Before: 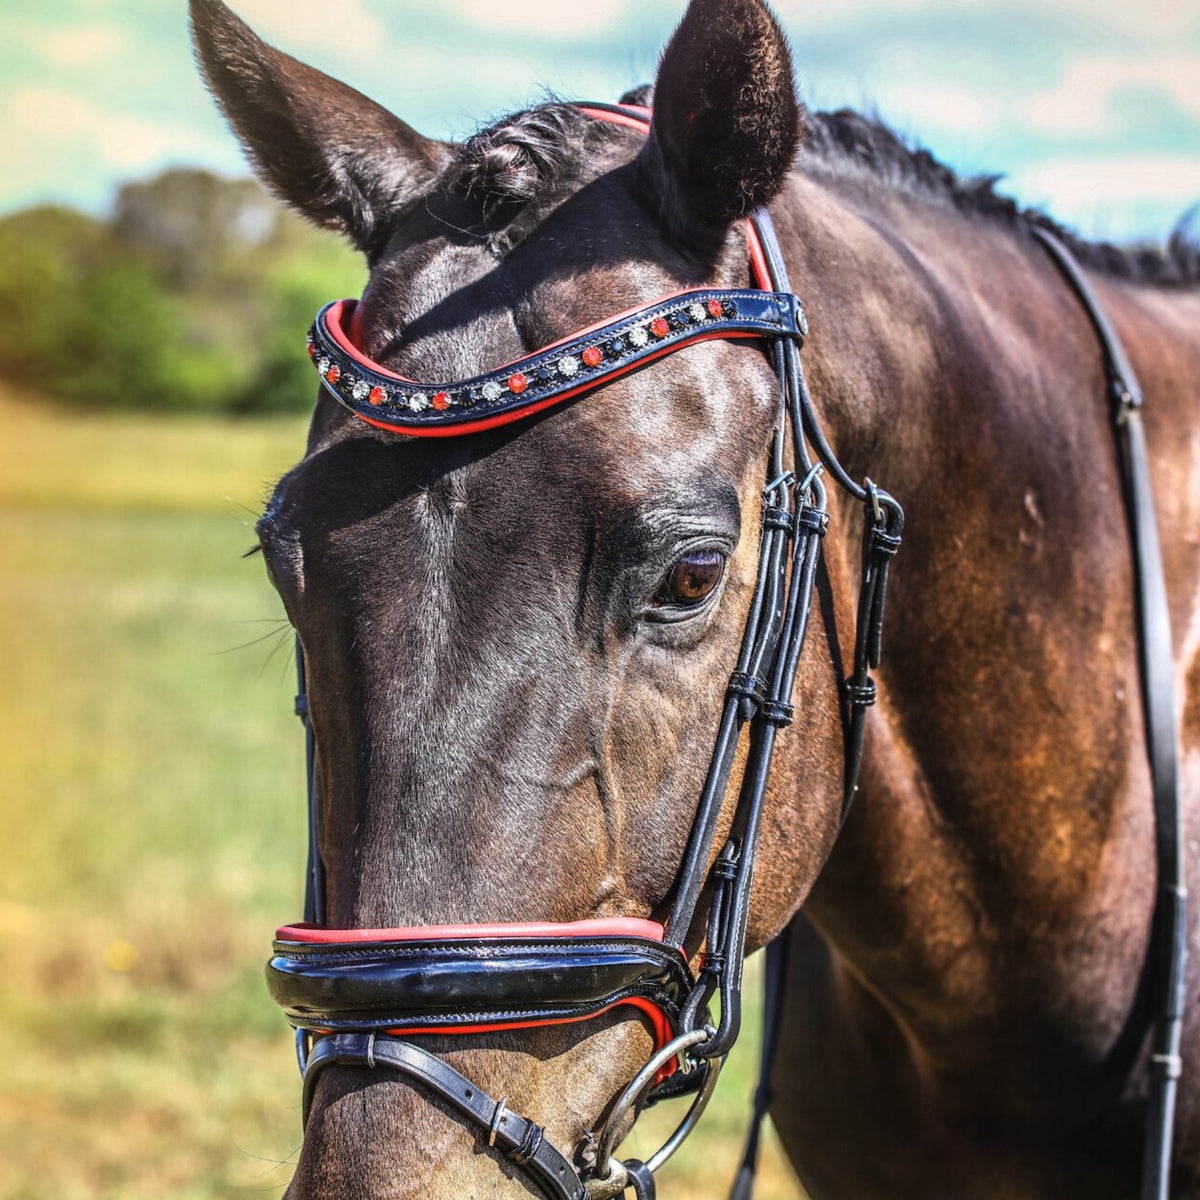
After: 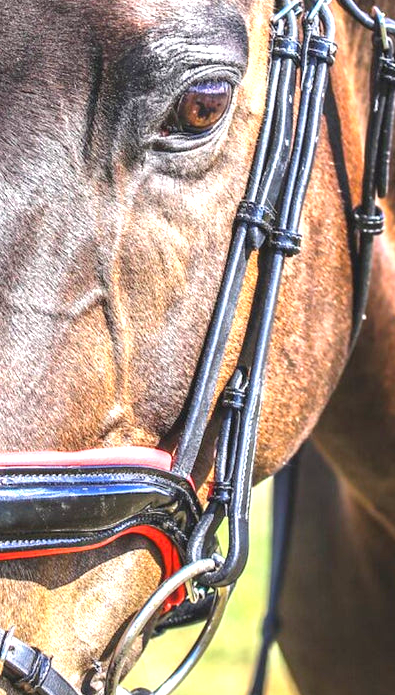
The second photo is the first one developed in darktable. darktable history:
exposure: black level correction 0, exposure 1.2 EV, compensate exposure bias true, compensate highlight preservation false
crop: left 41.029%, top 39.255%, right 25.988%, bottom 2.786%
contrast brightness saturation: contrast -0.092, brightness 0.052, saturation 0.08
